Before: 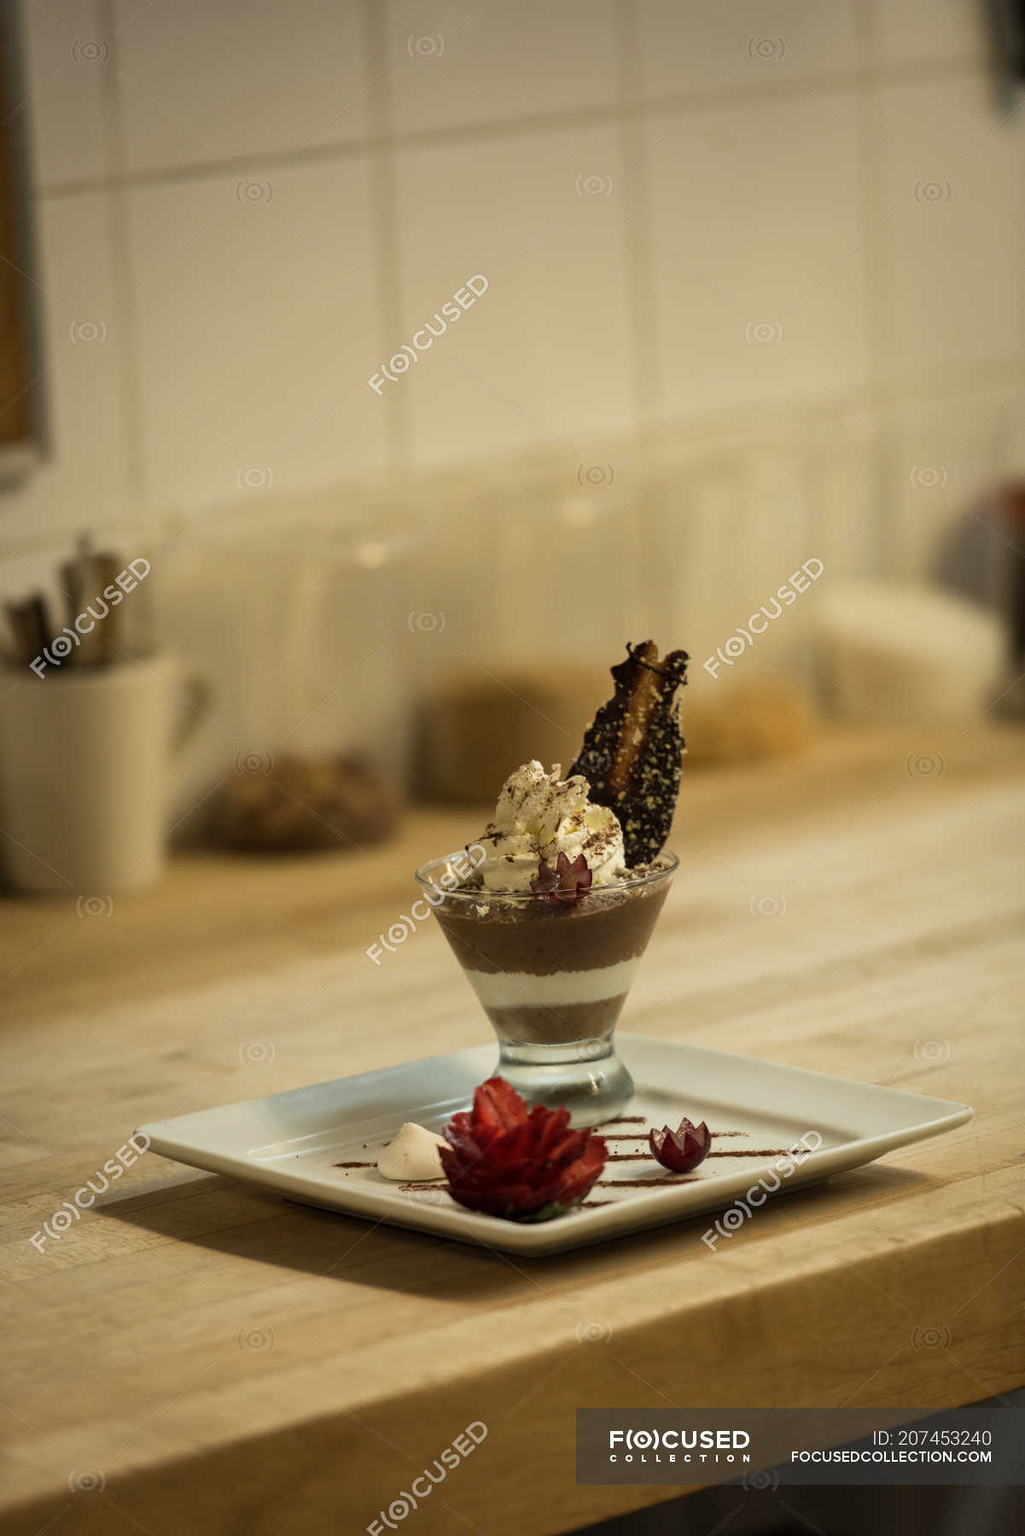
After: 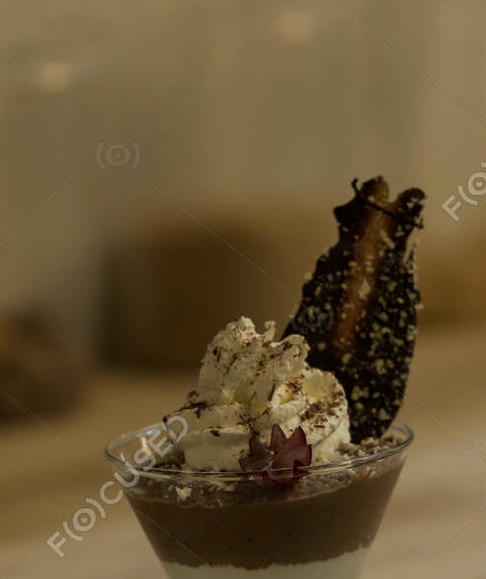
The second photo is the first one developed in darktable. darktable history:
exposure: black level correction 0.002, compensate exposure bias true, compensate highlight preservation false
crop: left 31.874%, top 31.939%, right 27.582%, bottom 35.88%
base curve: curves: ch0 [(0, 0) (0.257, 0.25) (0.482, 0.586) (0.757, 0.871) (1, 1)], preserve colors none
